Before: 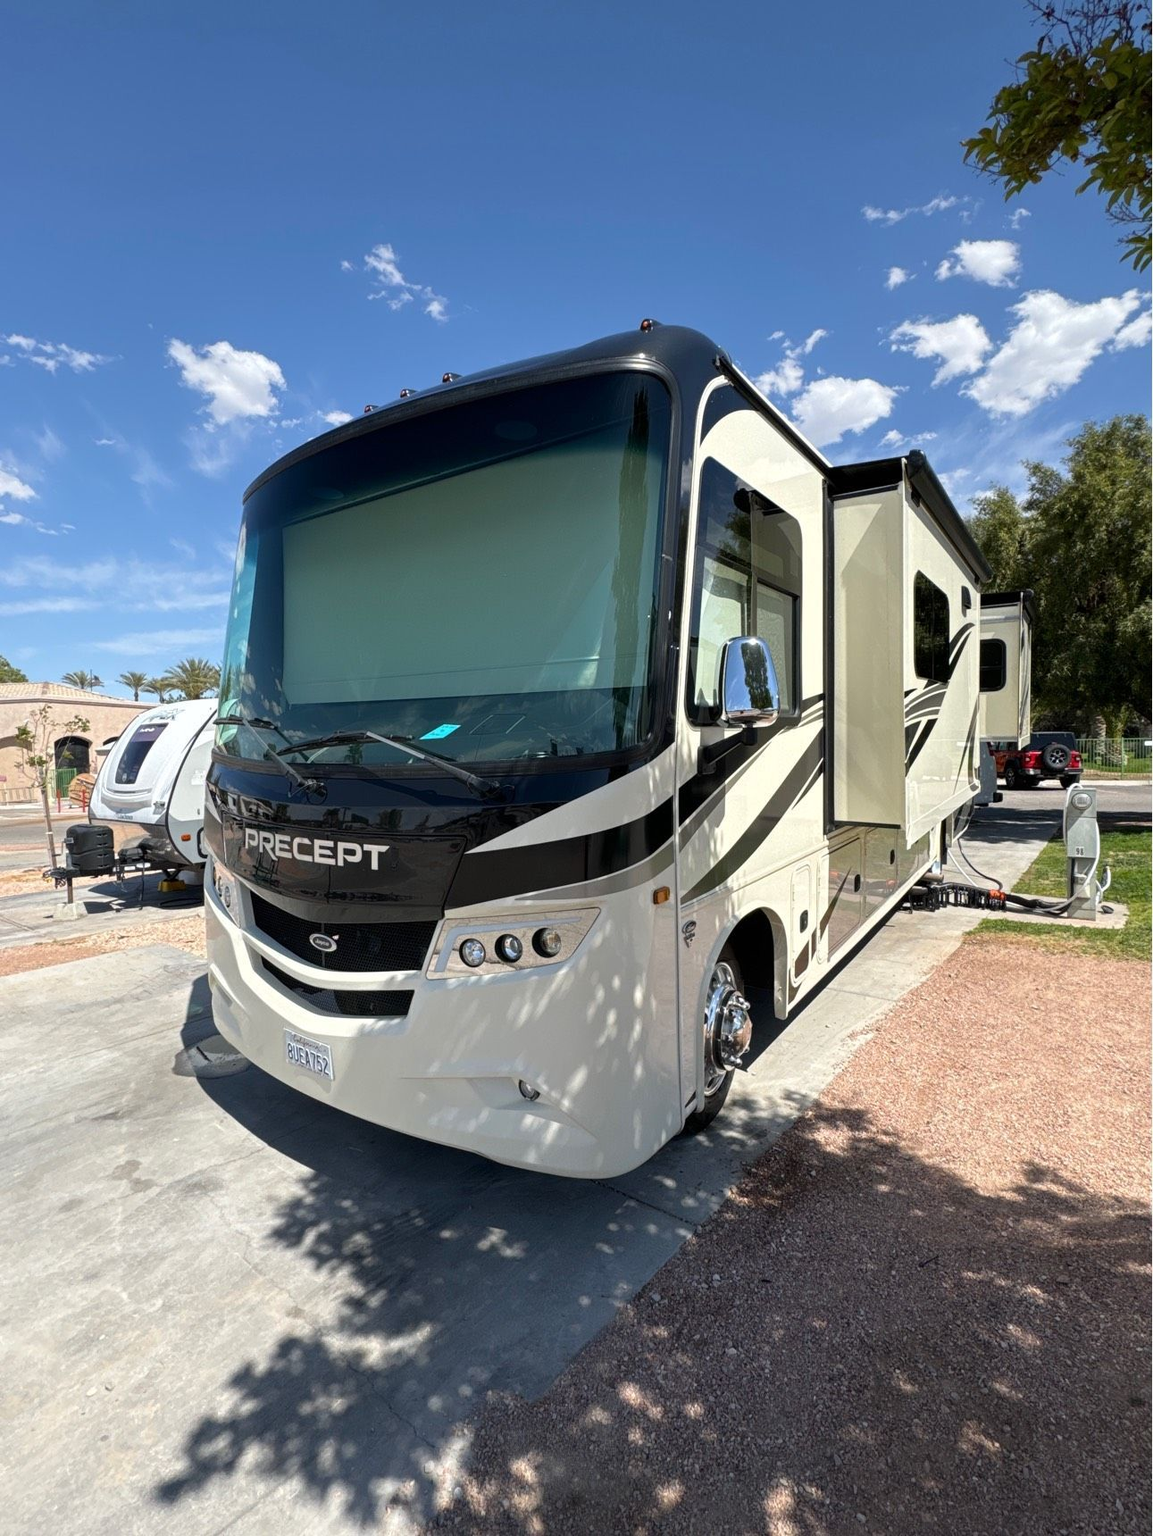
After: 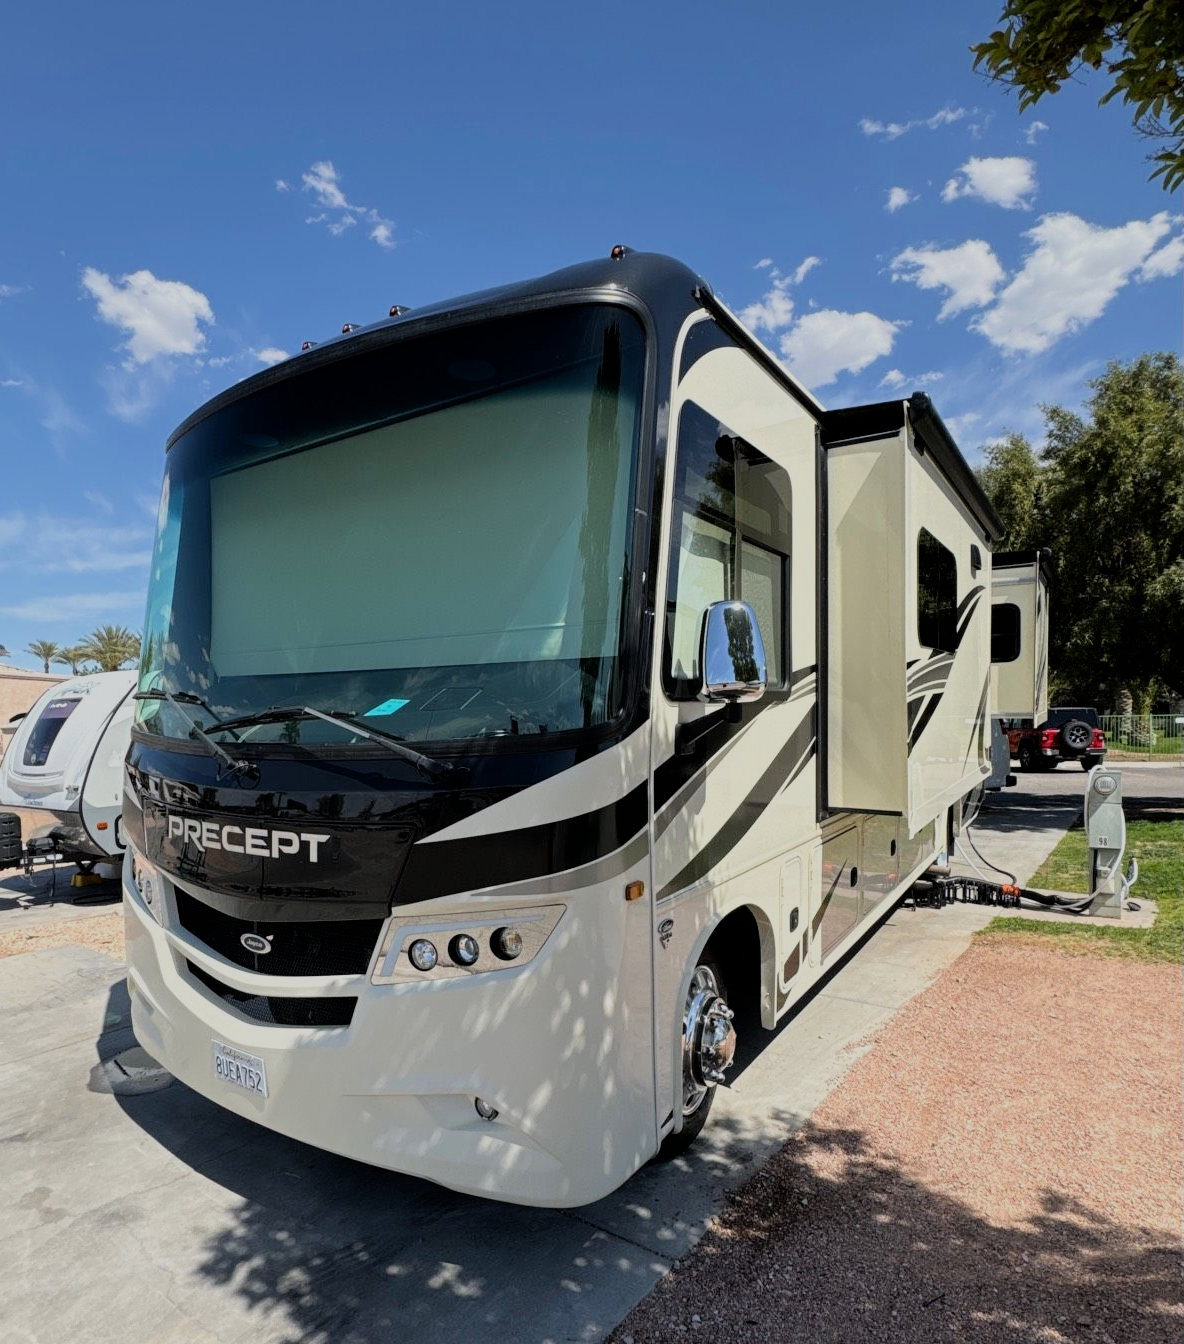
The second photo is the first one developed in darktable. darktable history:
filmic rgb: black relative exposure -7.42 EV, white relative exposure 4.88 EV, threshold 5.95 EV, hardness 3.4, color science v6 (2022), iterations of high-quality reconstruction 0, enable highlight reconstruction true
crop: left 8.275%, top 6.53%, bottom 15.322%
